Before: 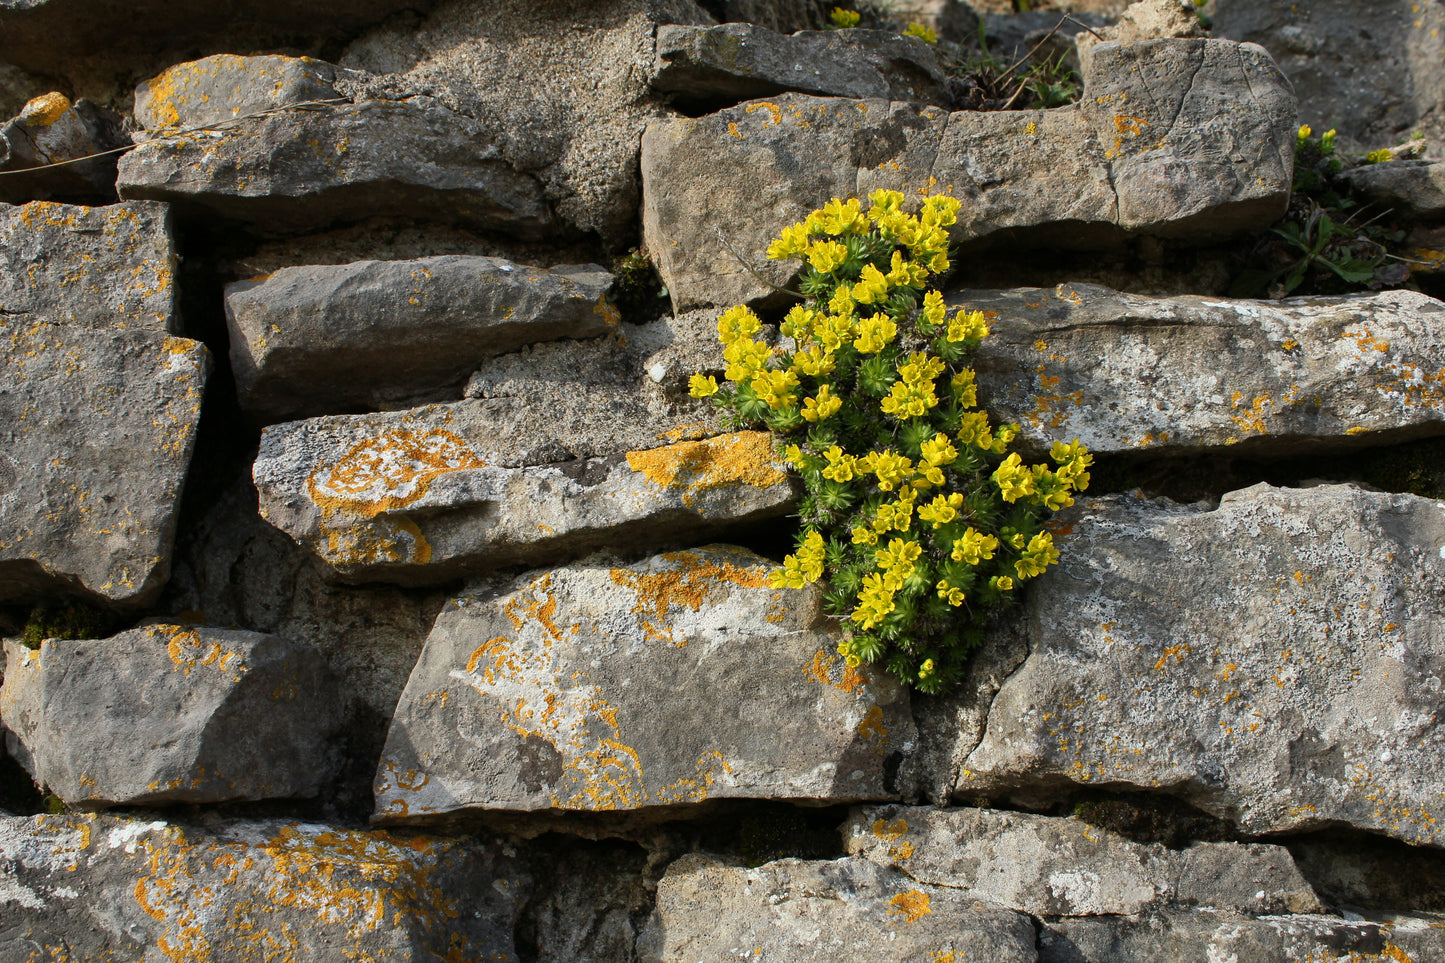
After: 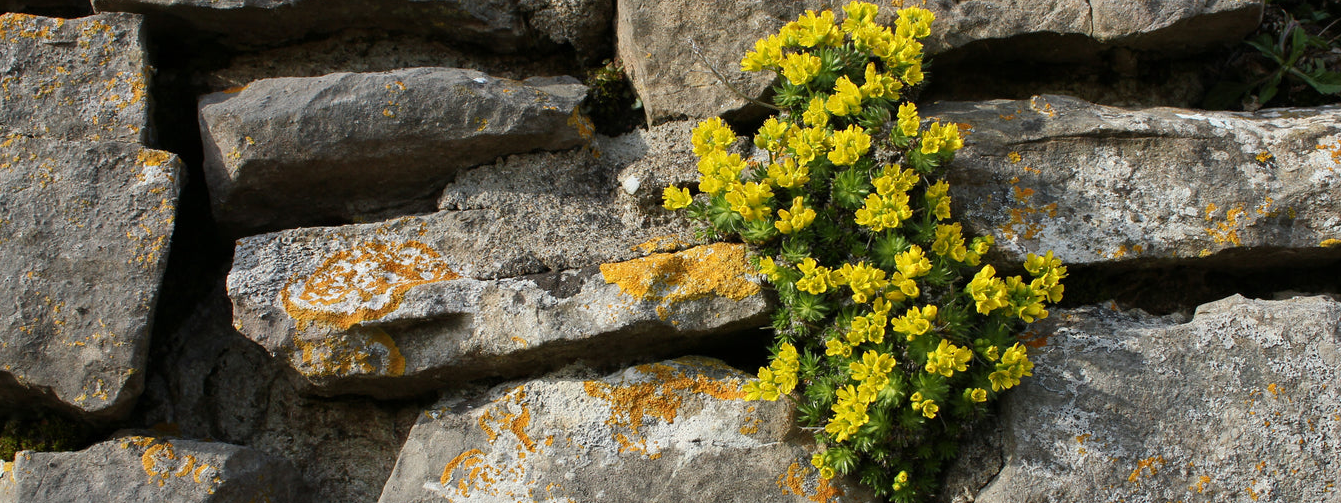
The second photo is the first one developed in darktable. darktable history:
crop: left 1.817%, top 19.588%, right 5.343%, bottom 28.159%
